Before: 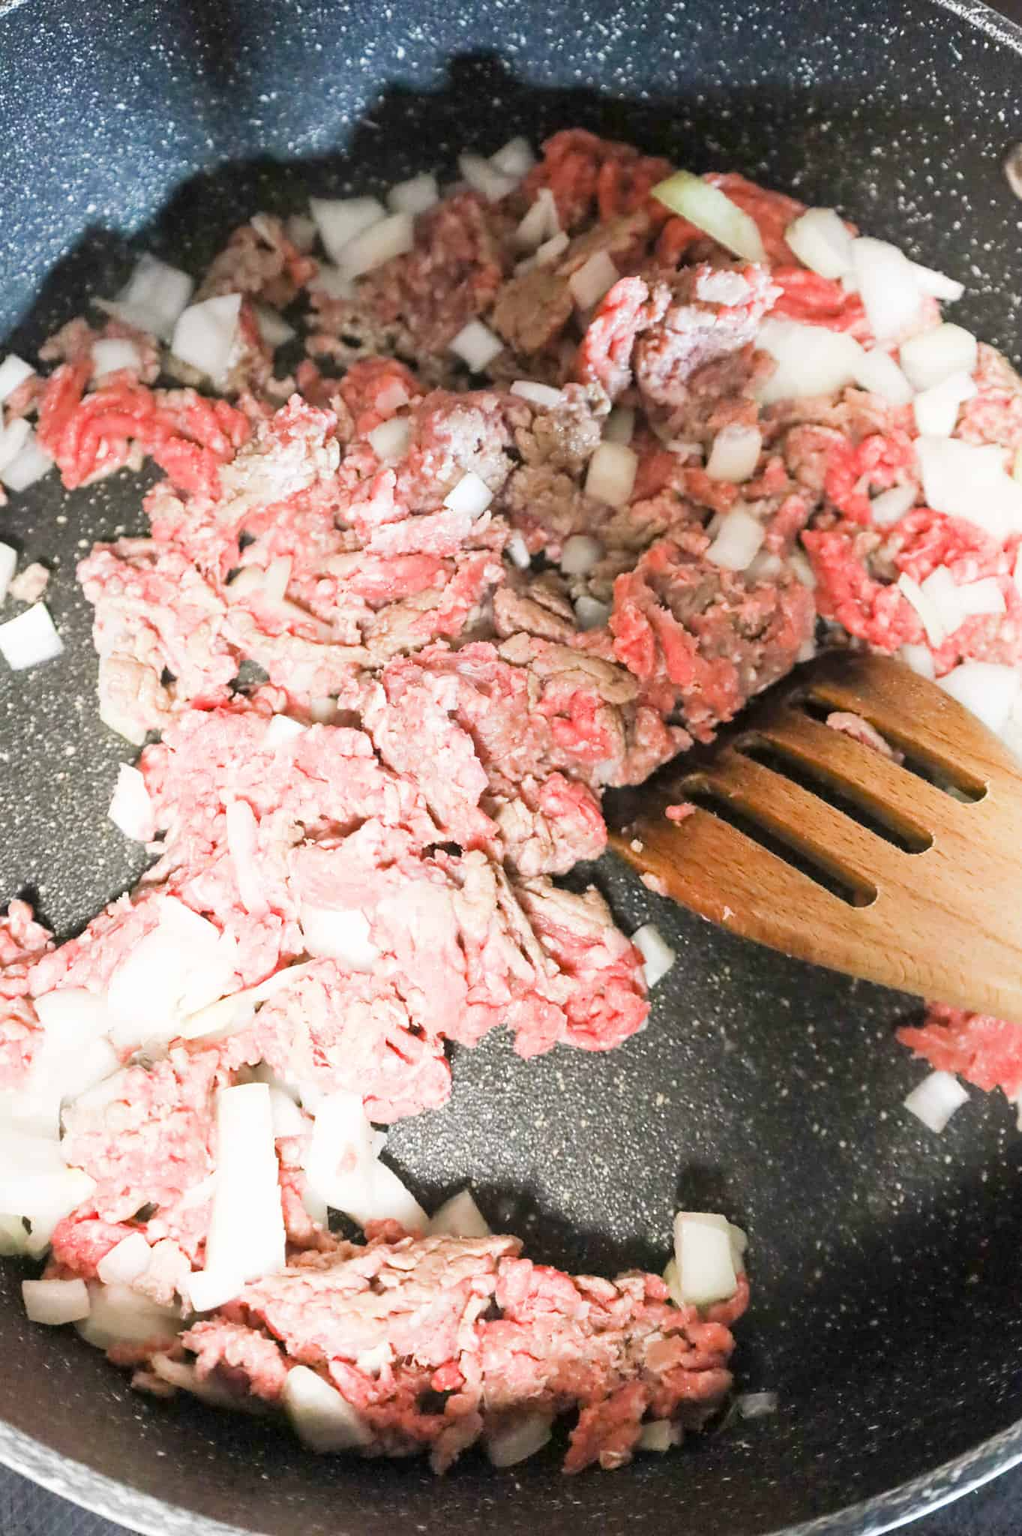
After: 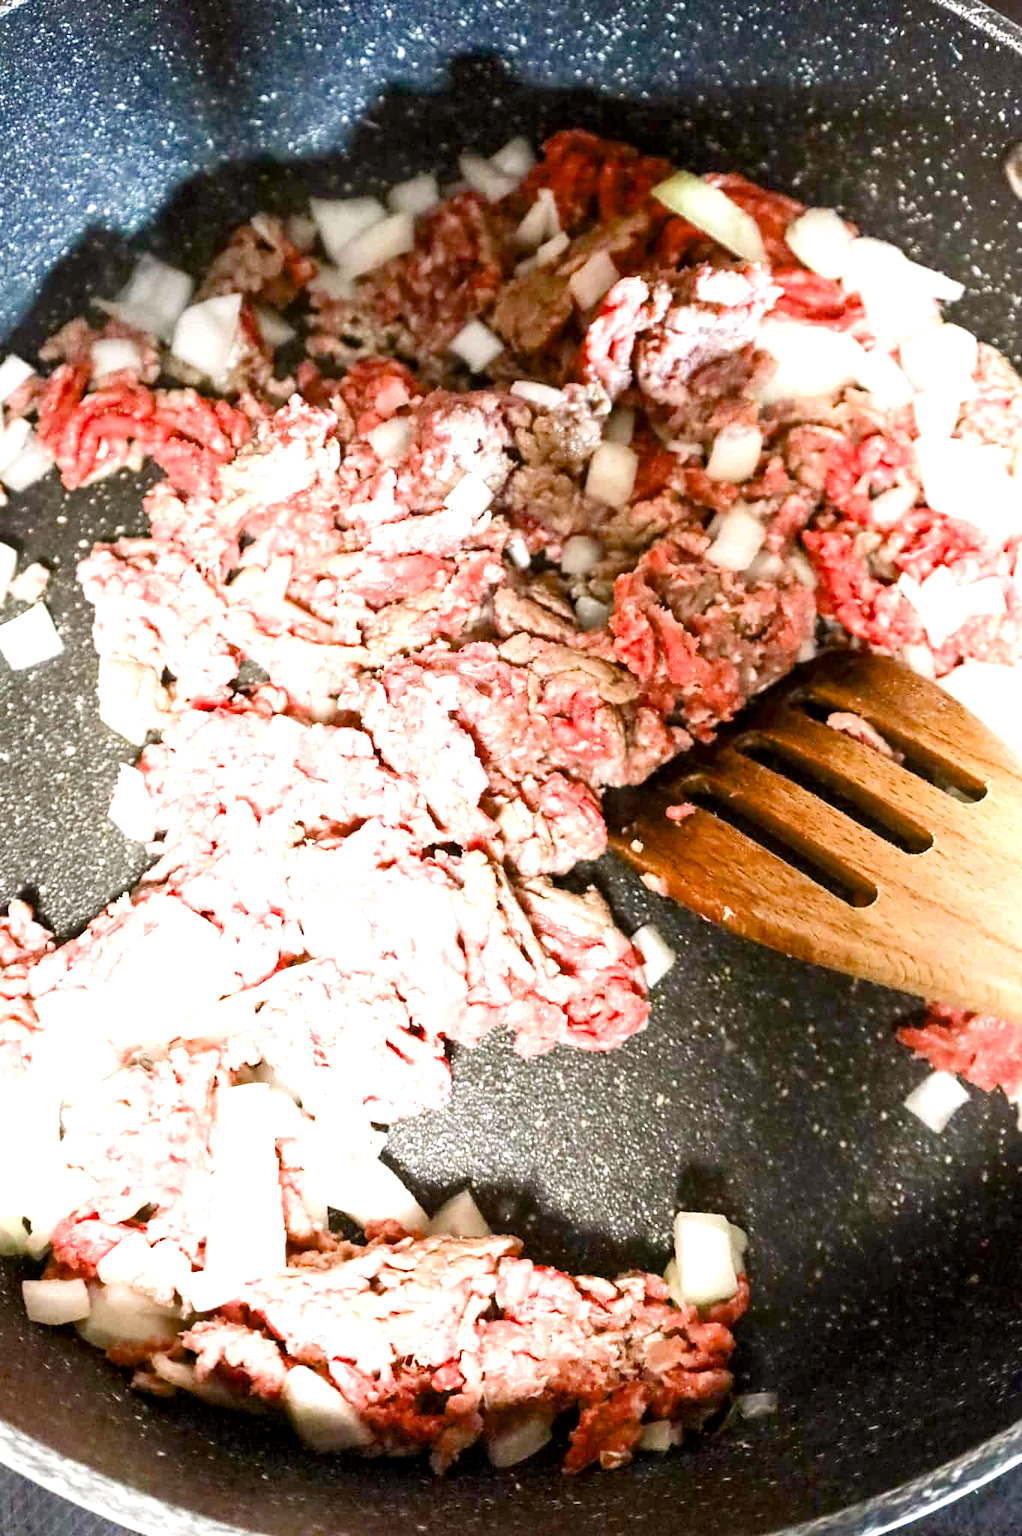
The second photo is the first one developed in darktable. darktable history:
color balance rgb: power › chroma 0.683%, power › hue 60°, perceptual saturation grading › global saturation 20%, perceptual saturation grading › highlights -25.245%, perceptual saturation grading › shadows 25.082%, global vibrance 6.342%, contrast 12.424%, saturation formula JzAzBz (2021)
local contrast: highlights 106%, shadows 103%, detail 120%, midtone range 0.2
exposure: exposure 0.2 EV, compensate highlight preservation false
